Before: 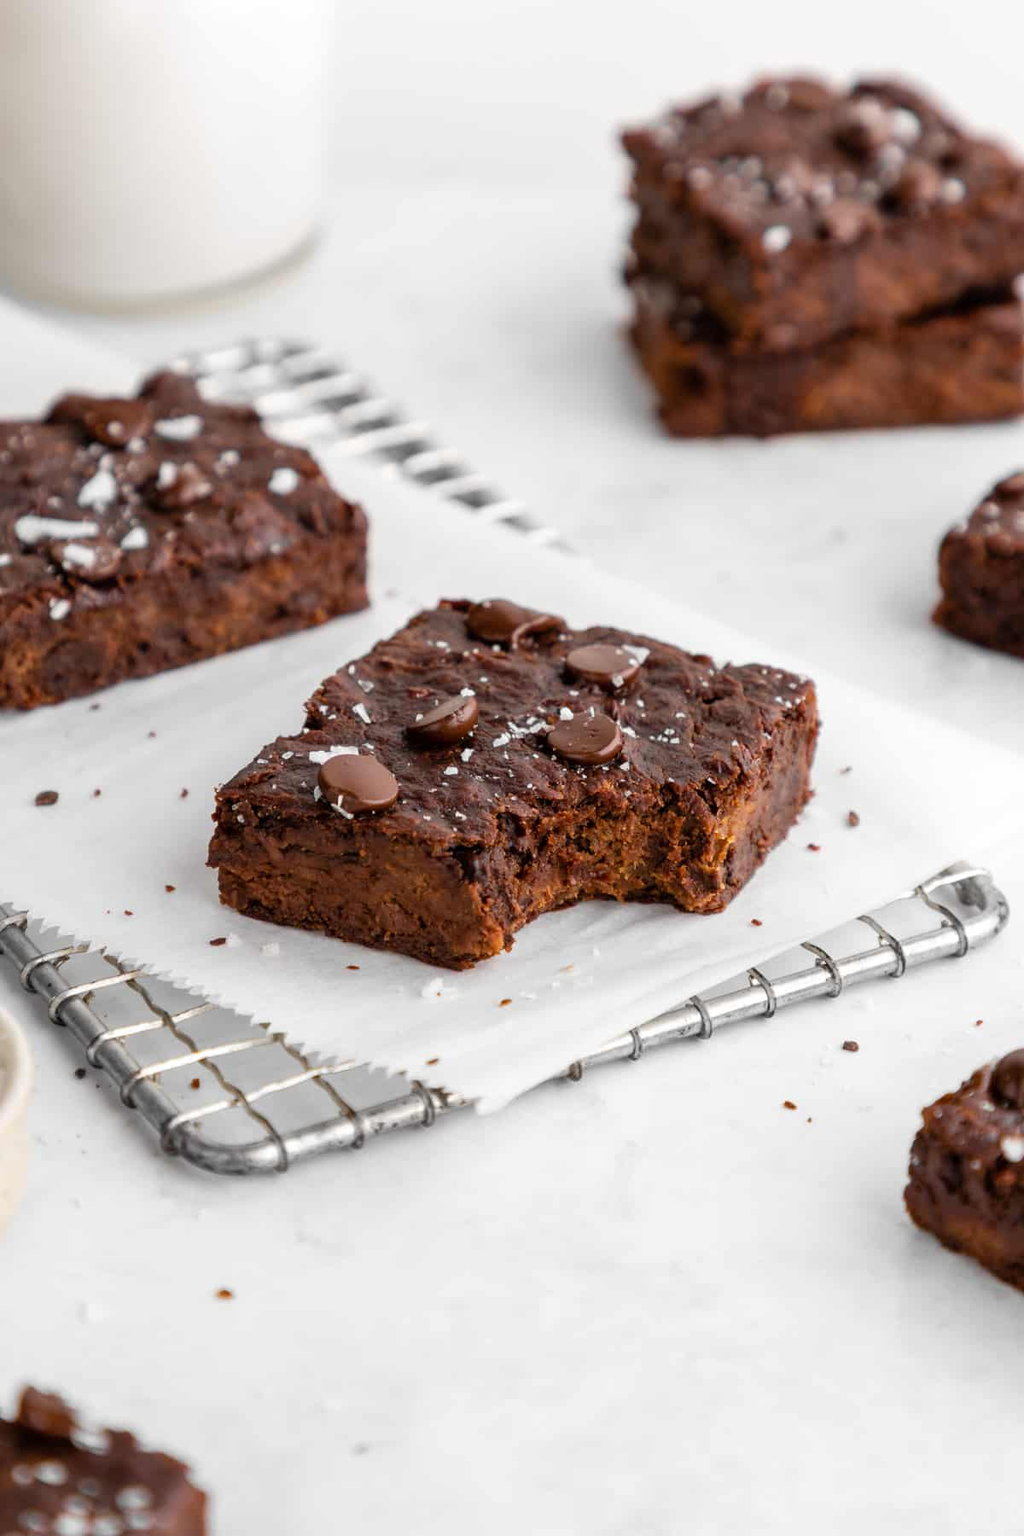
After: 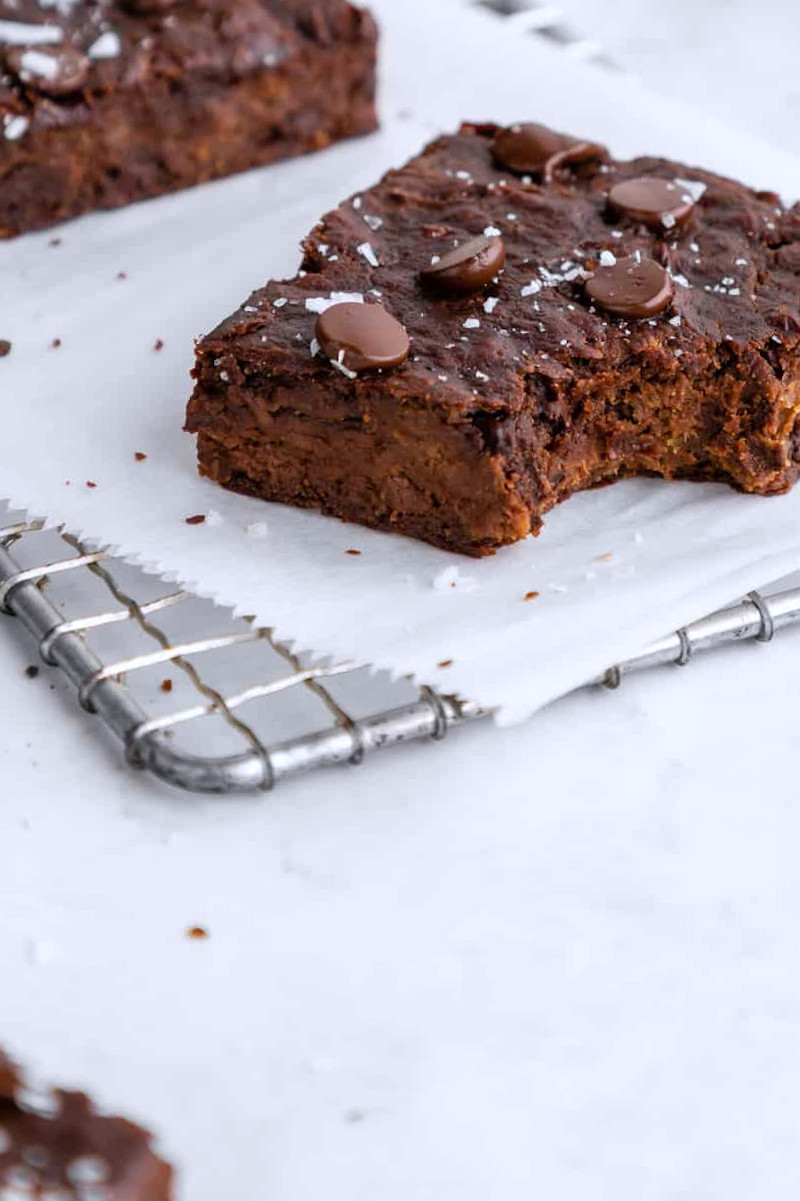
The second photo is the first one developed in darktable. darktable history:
color calibration: illuminant as shot in camera, x 0.358, y 0.373, temperature 4628.91 K
crop and rotate: angle -0.82°, left 3.85%, top 31.828%, right 27.992%
